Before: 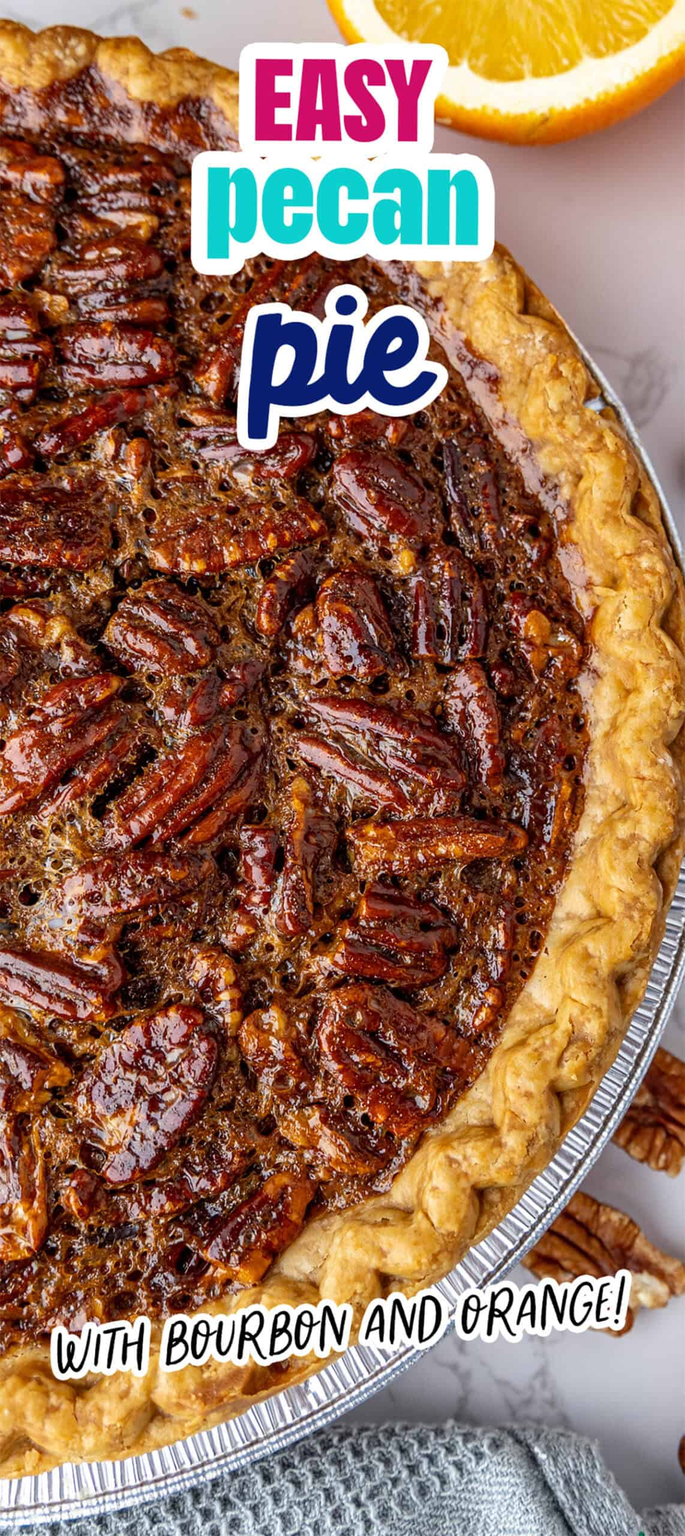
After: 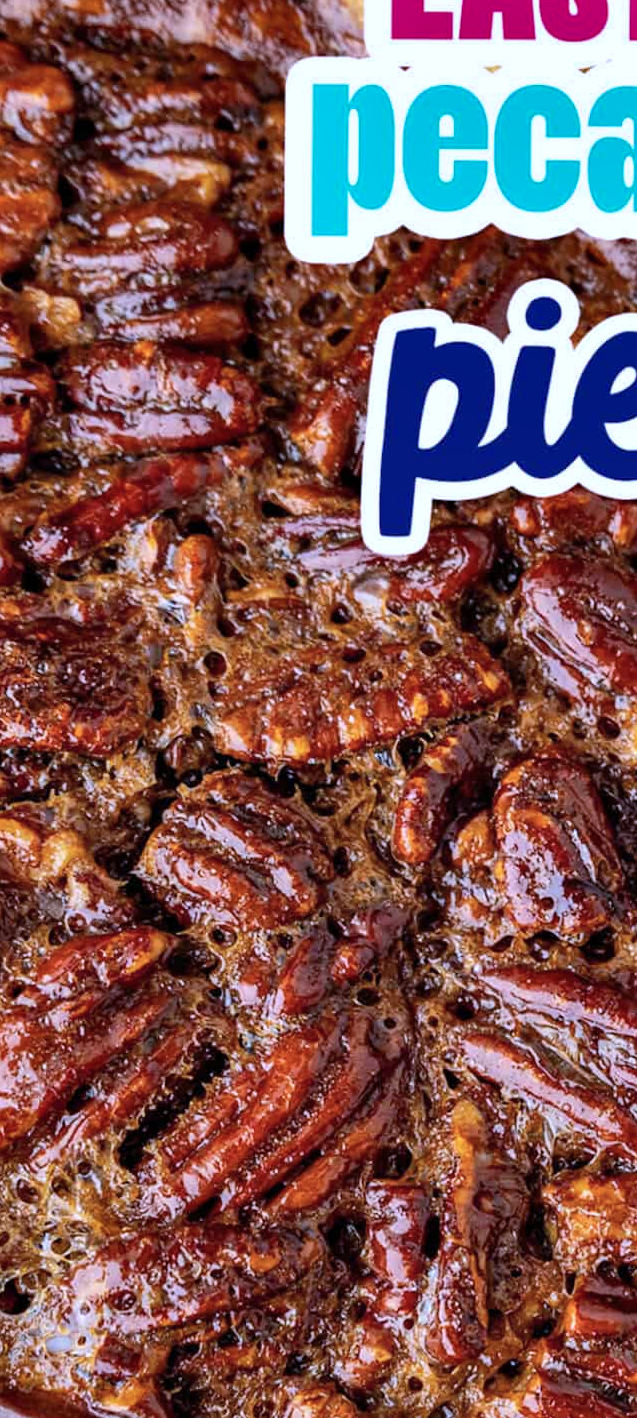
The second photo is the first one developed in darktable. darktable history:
crop and rotate: left 3.022%, top 7.647%, right 41.166%, bottom 36.931%
shadows and highlights: shadows 59.57, soften with gaussian
color calibration: illuminant custom, x 0.373, y 0.389, temperature 4243.13 K
levels: mode automatic, black 0.089%, levels [0, 0.478, 1]
